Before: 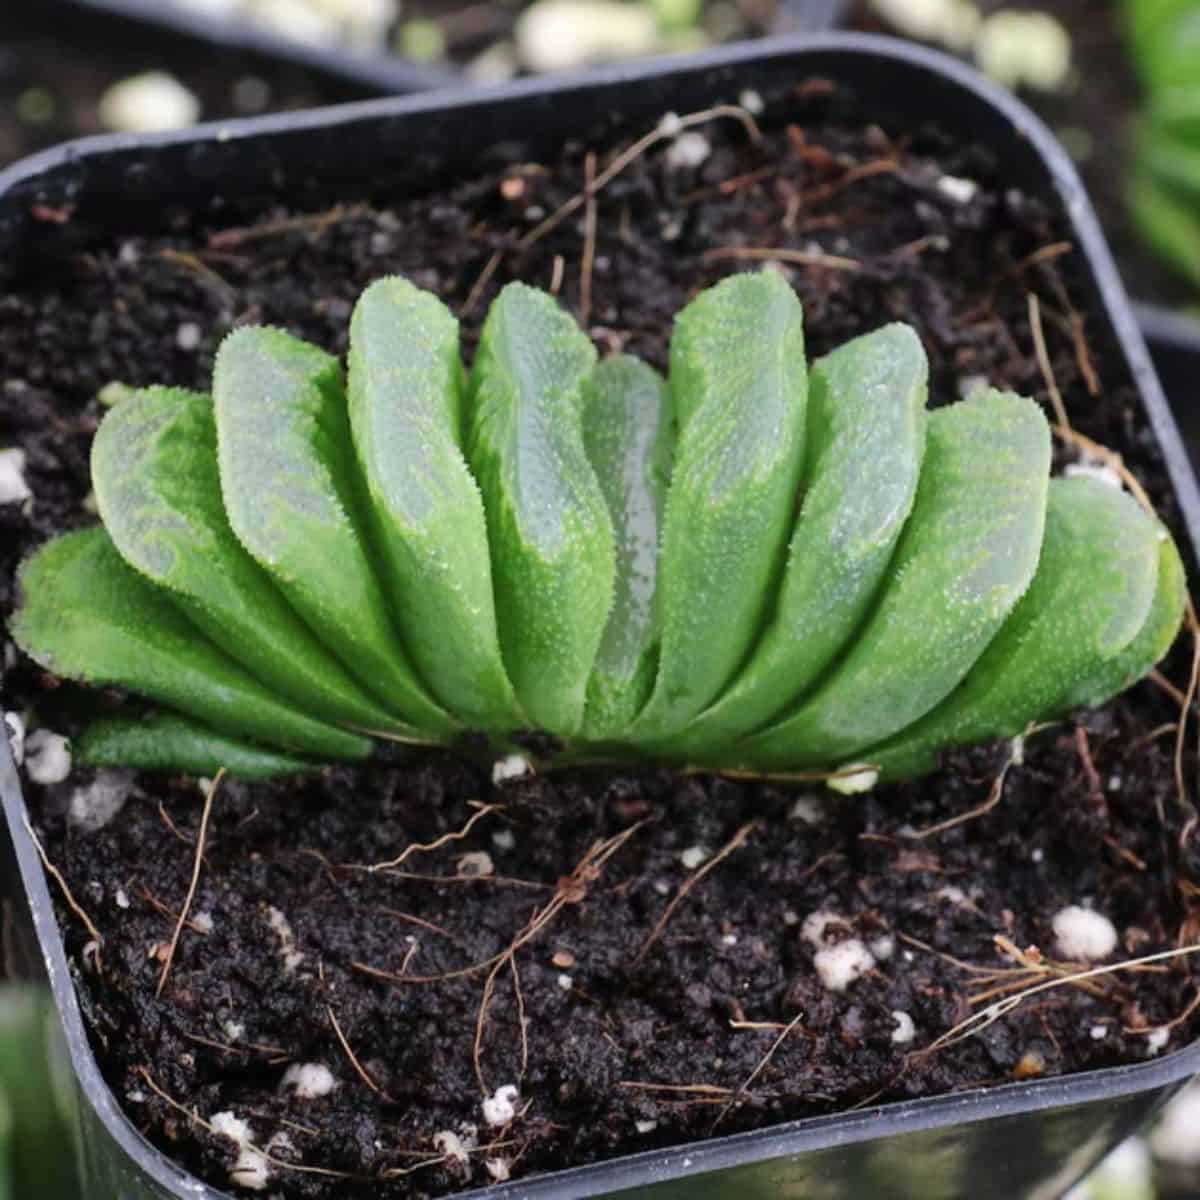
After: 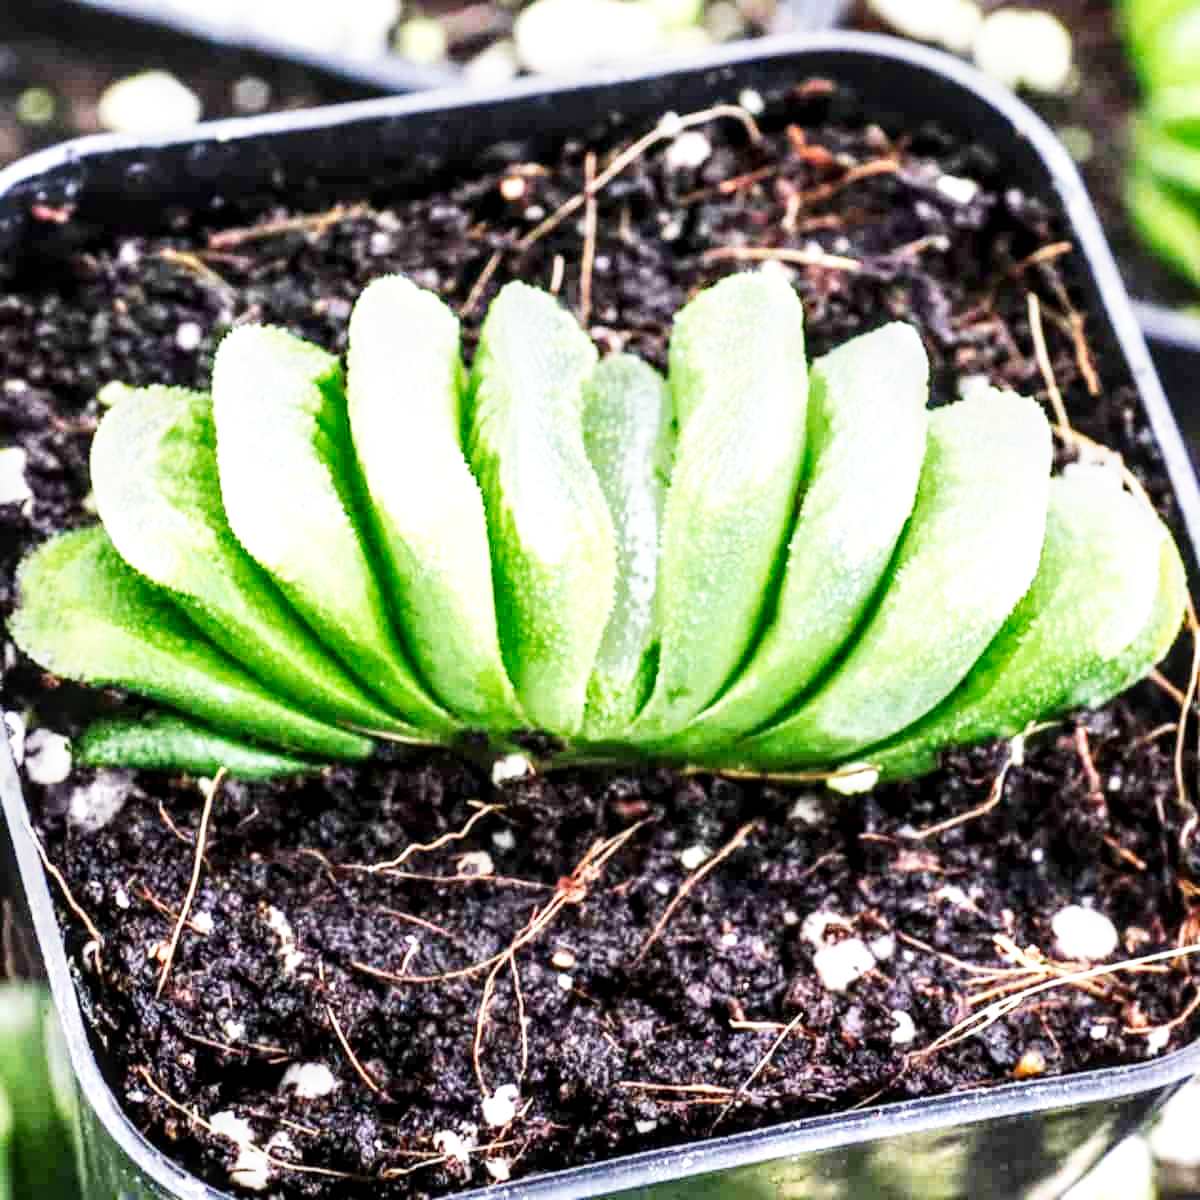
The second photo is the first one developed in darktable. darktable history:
exposure: black level correction 0, exposure 0.692 EV, compensate highlight preservation false
base curve: curves: ch0 [(0, 0) (0.007, 0.004) (0.027, 0.03) (0.046, 0.07) (0.207, 0.54) (0.442, 0.872) (0.673, 0.972) (1, 1)], preserve colors none
local contrast: detail 150%
